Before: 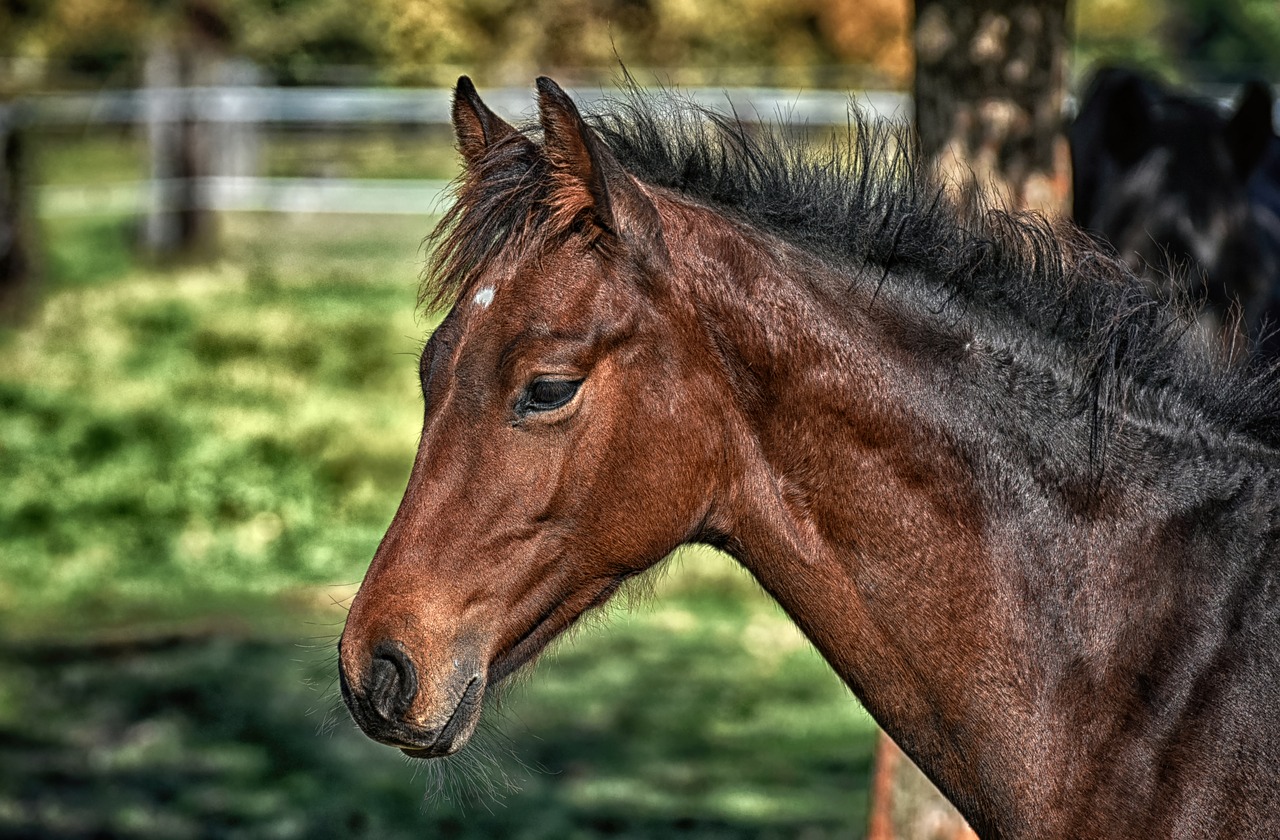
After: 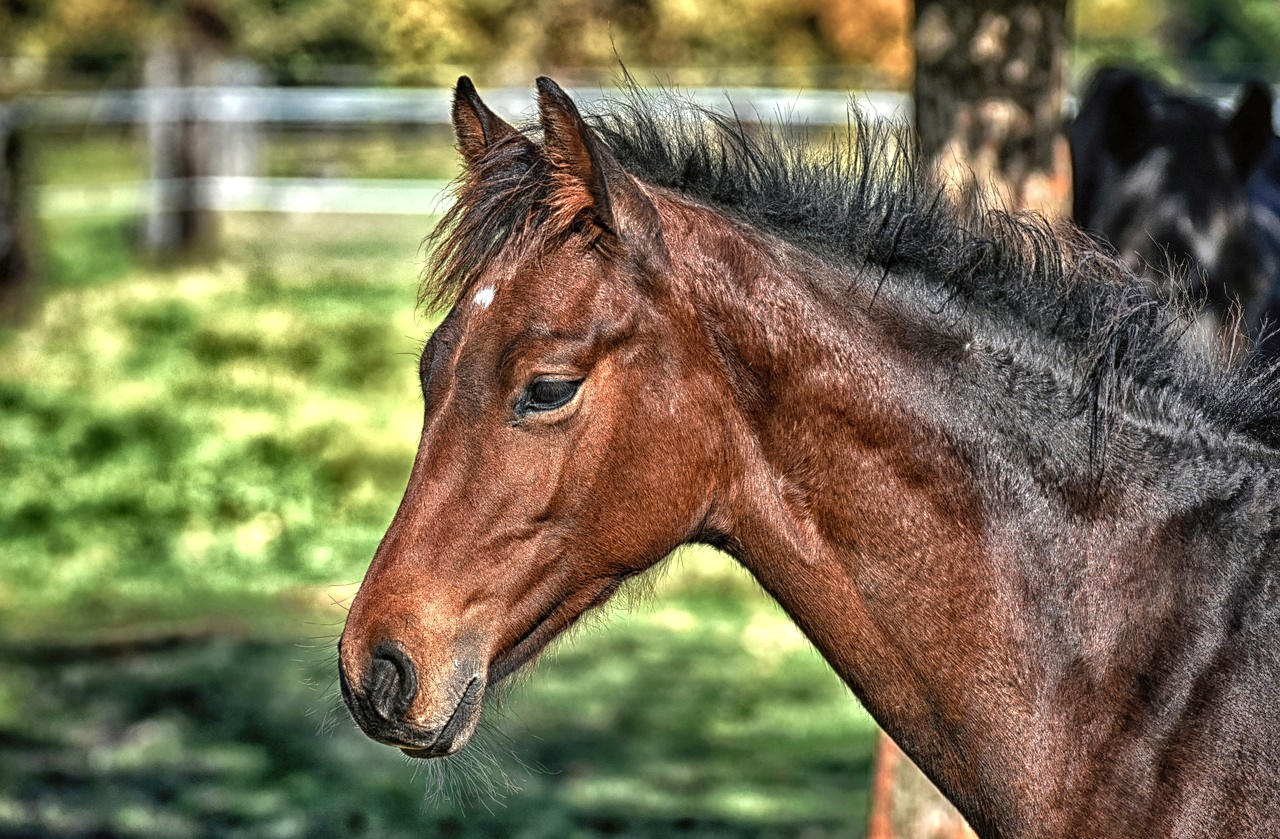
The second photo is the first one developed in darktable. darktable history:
exposure: exposure 0.6 EV, compensate highlight preservation false
shadows and highlights: shadows 52.34, highlights -28.23, soften with gaussian
crop: bottom 0.071%
